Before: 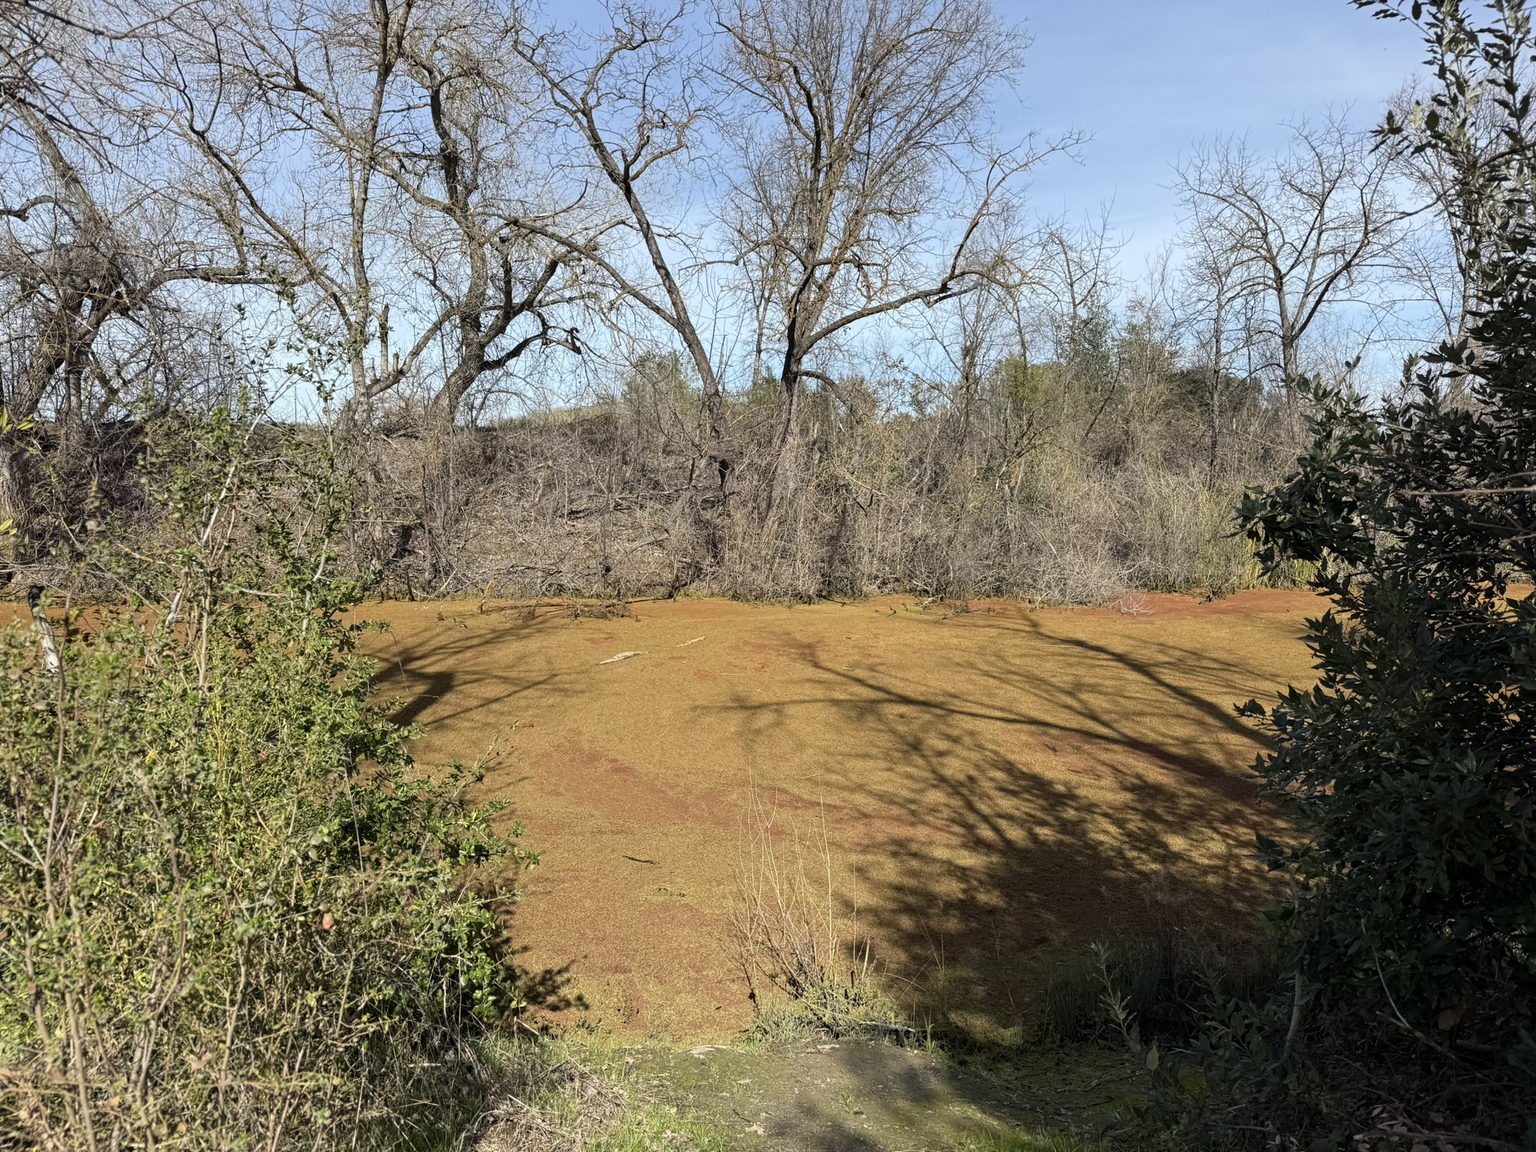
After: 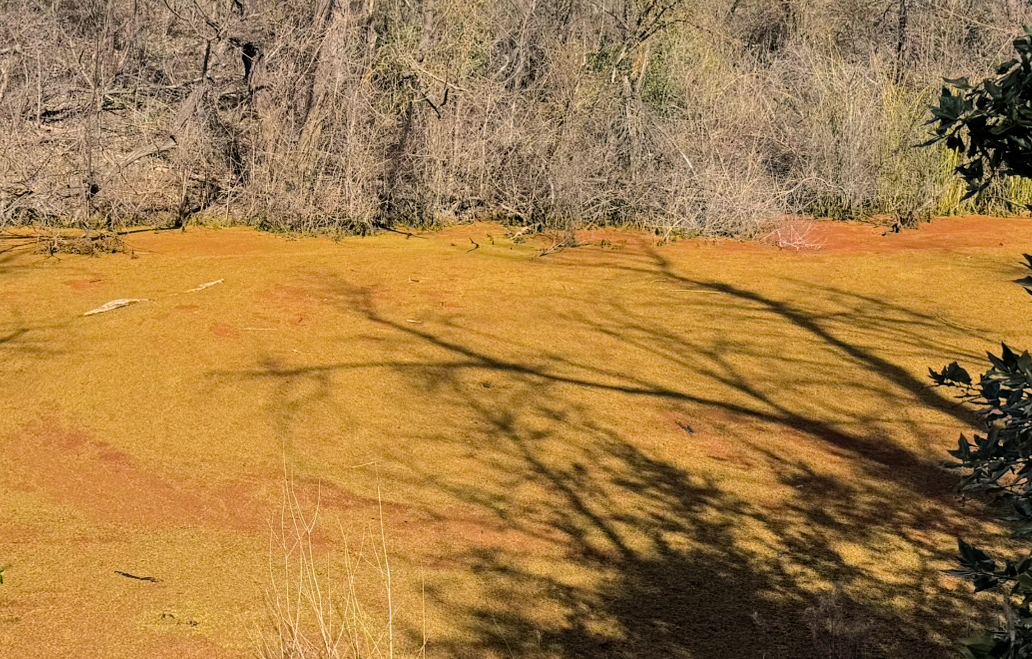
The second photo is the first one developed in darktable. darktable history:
color balance rgb: highlights gain › chroma 1.642%, highlights gain › hue 55.28°, perceptual saturation grading › global saturation 16.014%, perceptual brilliance grading › mid-tones 10.42%, perceptual brilliance grading › shadows 15.102%
filmic rgb: black relative exposure -12.71 EV, white relative exposure 2.81 EV, target black luminance 0%, hardness 8.6, latitude 69.57%, contrast 1.134, shadows ↔ highlights balance -0.62%
crop: left 34.999%, top 37.119%, right 14.59%, bottom 19.968%
shadows and highlights: shadows 36.26, highlights -27.55, soften with gaussian
